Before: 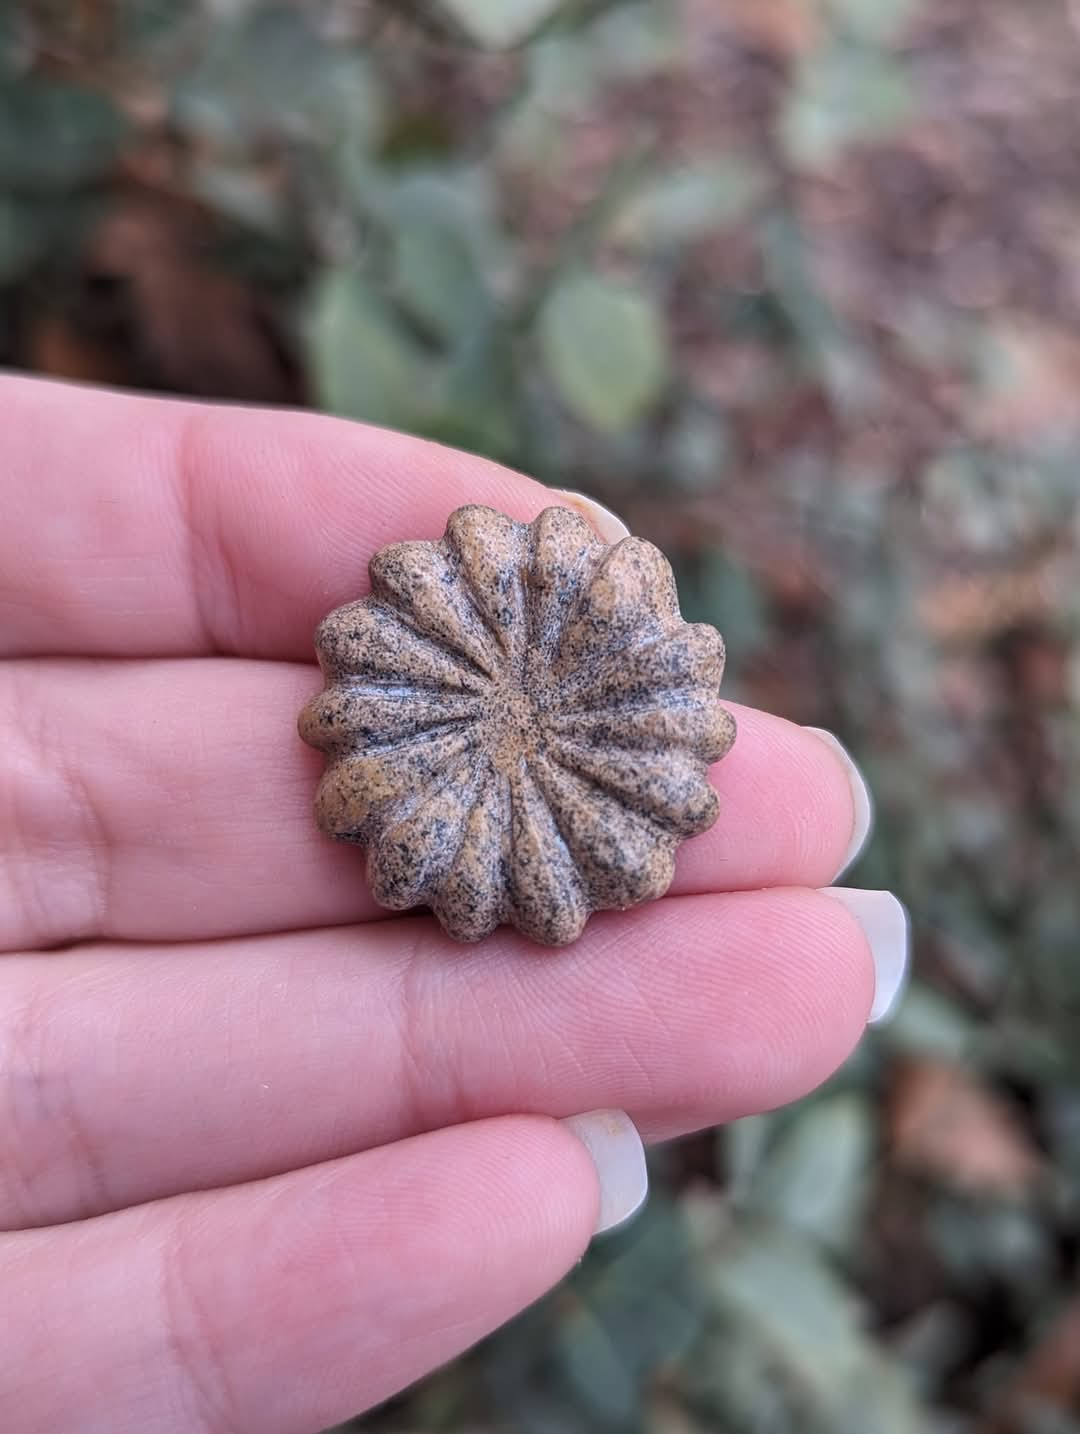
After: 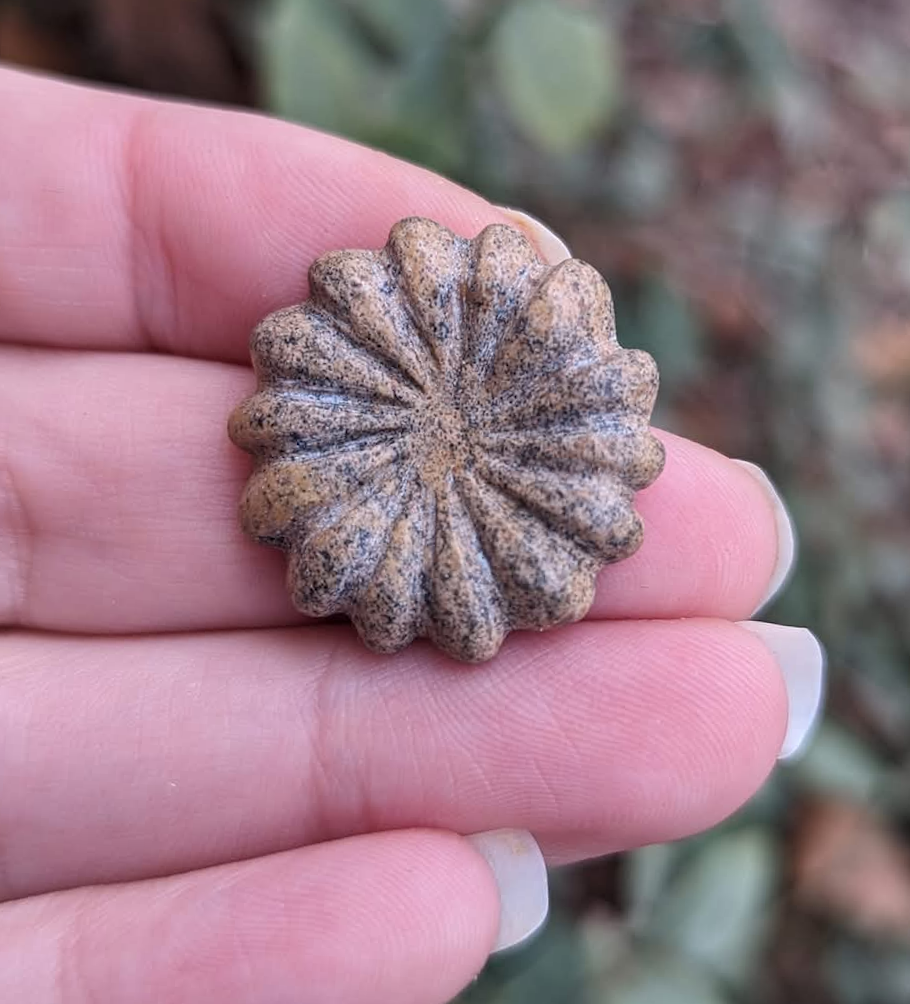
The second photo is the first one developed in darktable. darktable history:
crop and rotate: angle -3.59°, left 9.799%, top 21.11%, right 12.238%, bottom 11.892%
